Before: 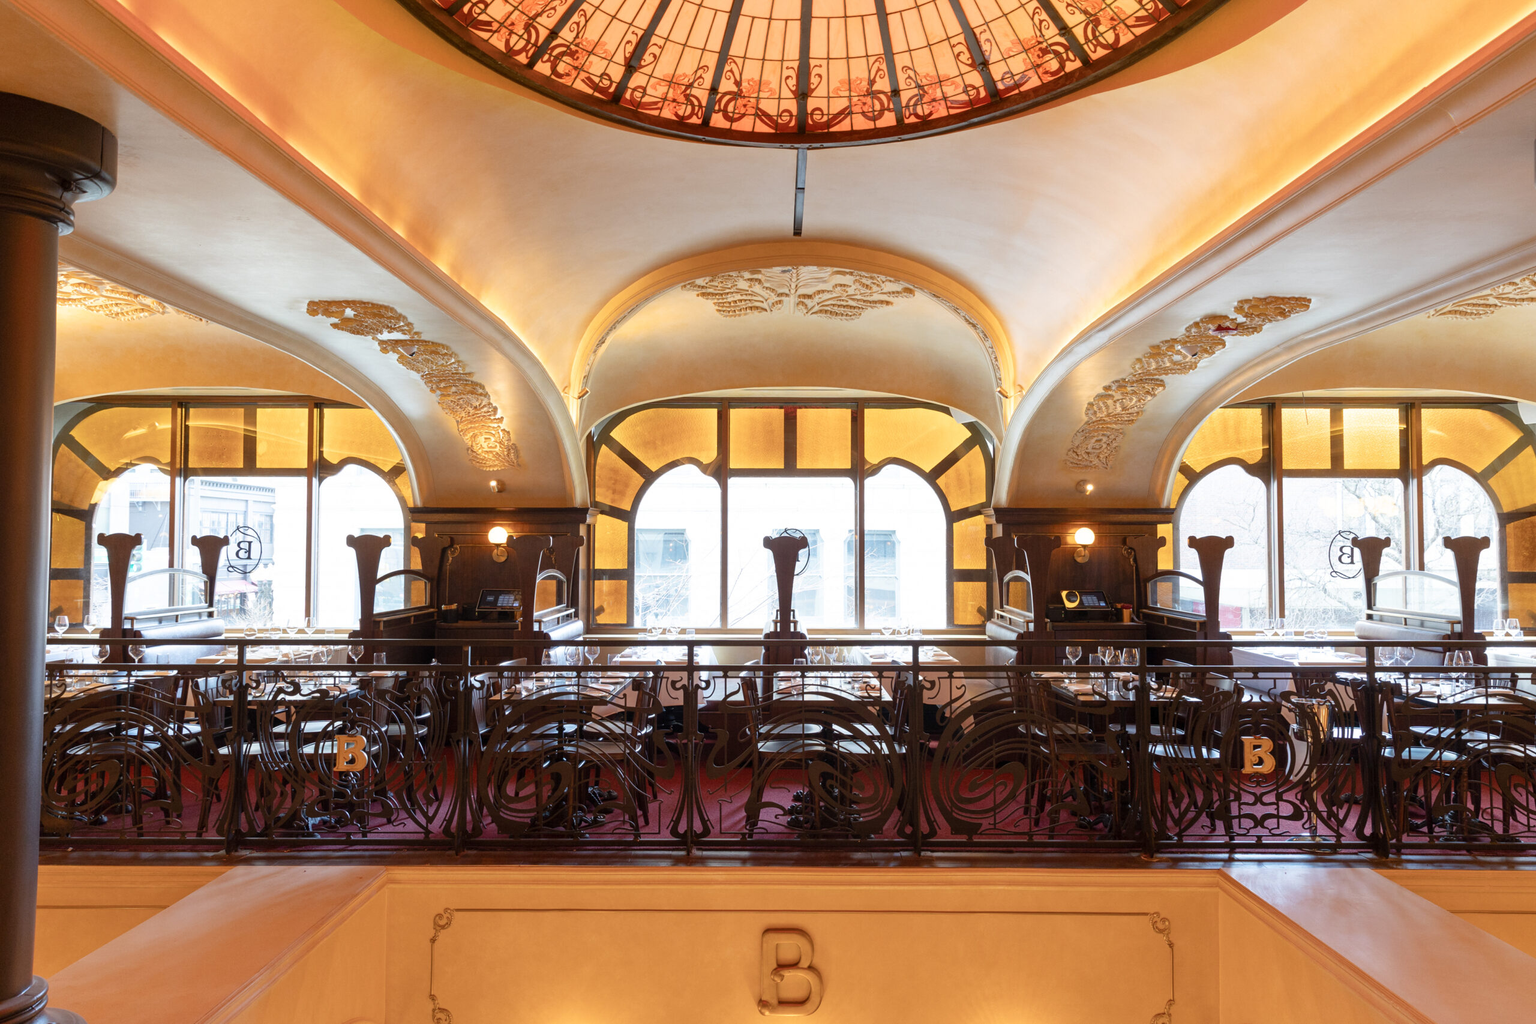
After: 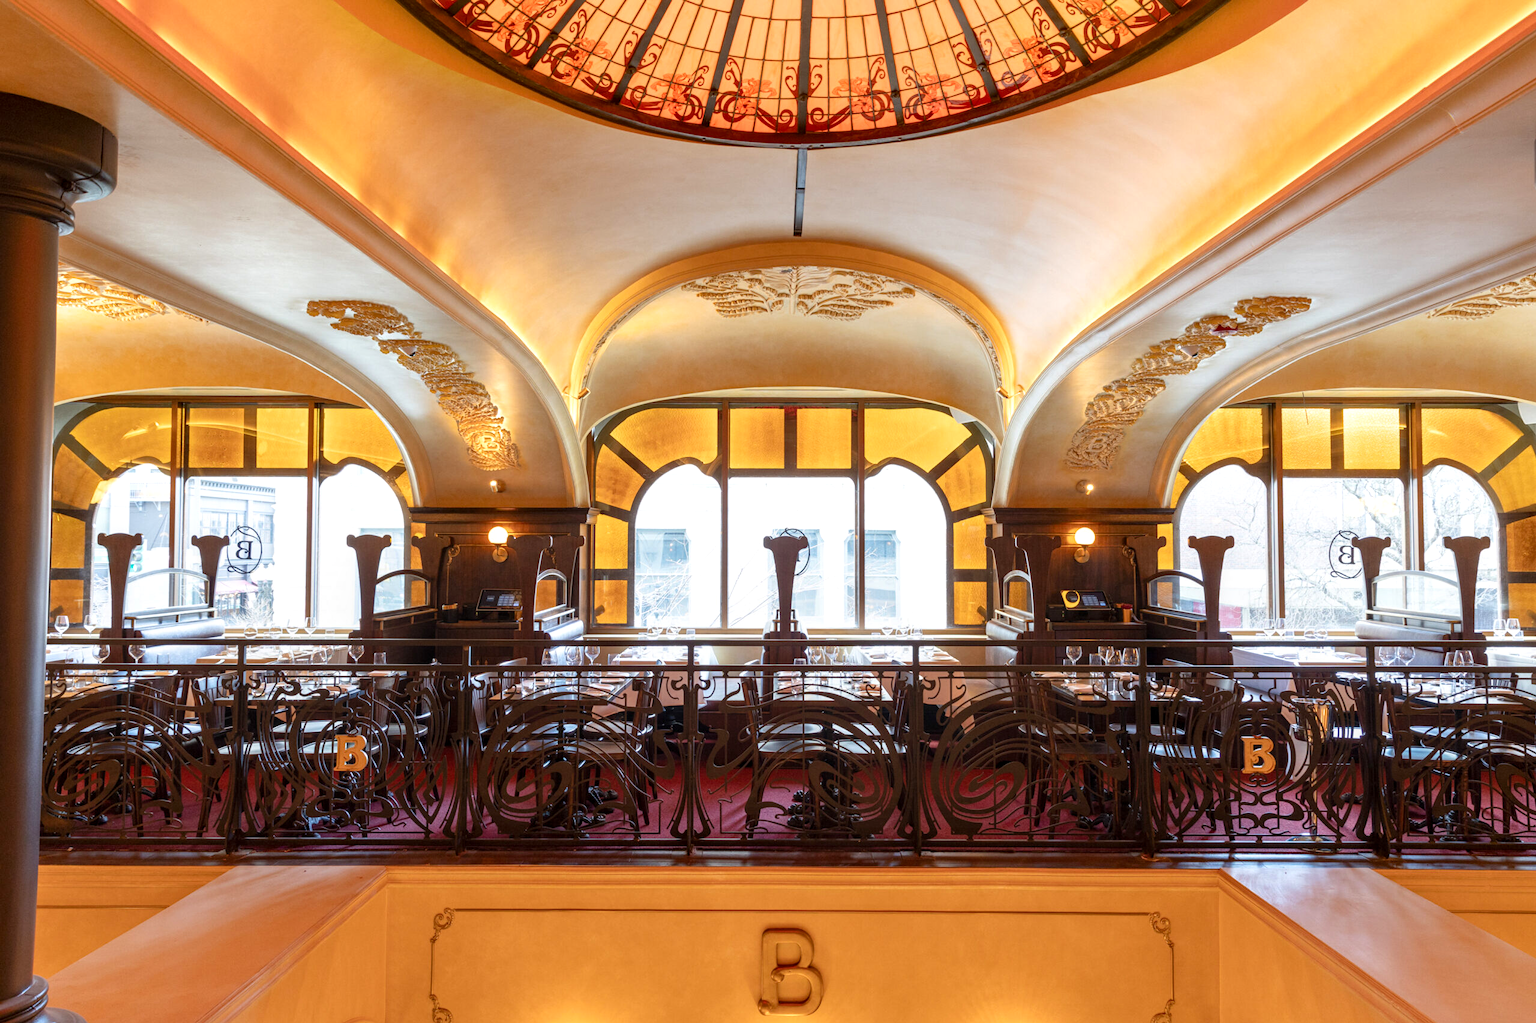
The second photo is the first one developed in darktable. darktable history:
exposure: exposure 0.086 EV, compensate exposure bias true, compensate highlight preservation false
contrast brightness saturation: saturation 0.177
local contrast: on, module defaults
